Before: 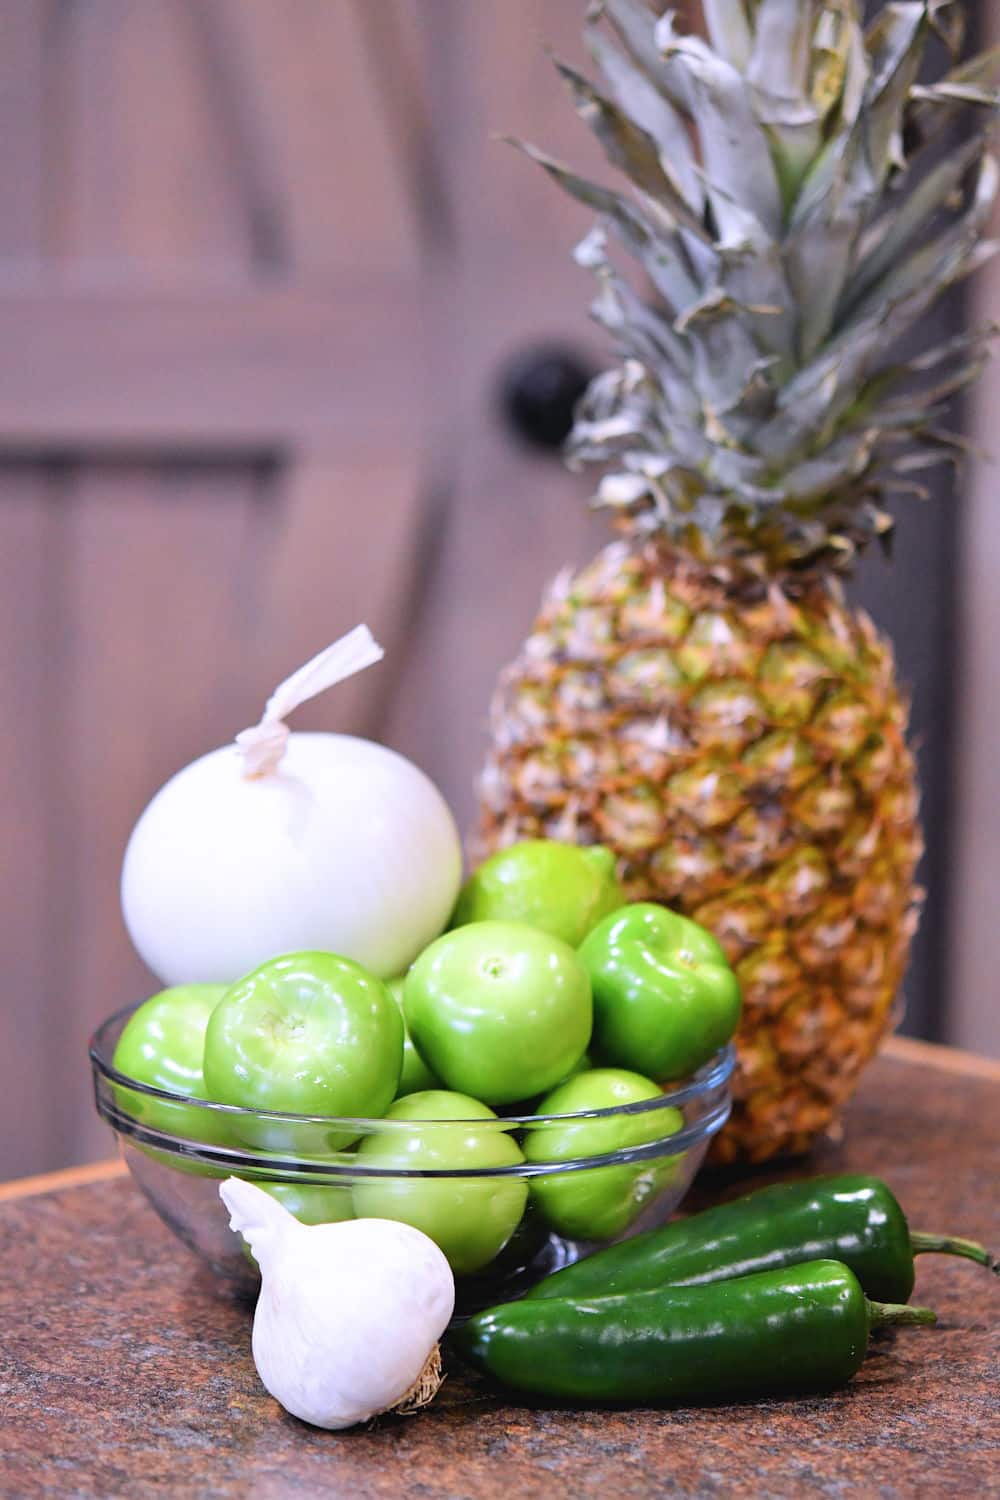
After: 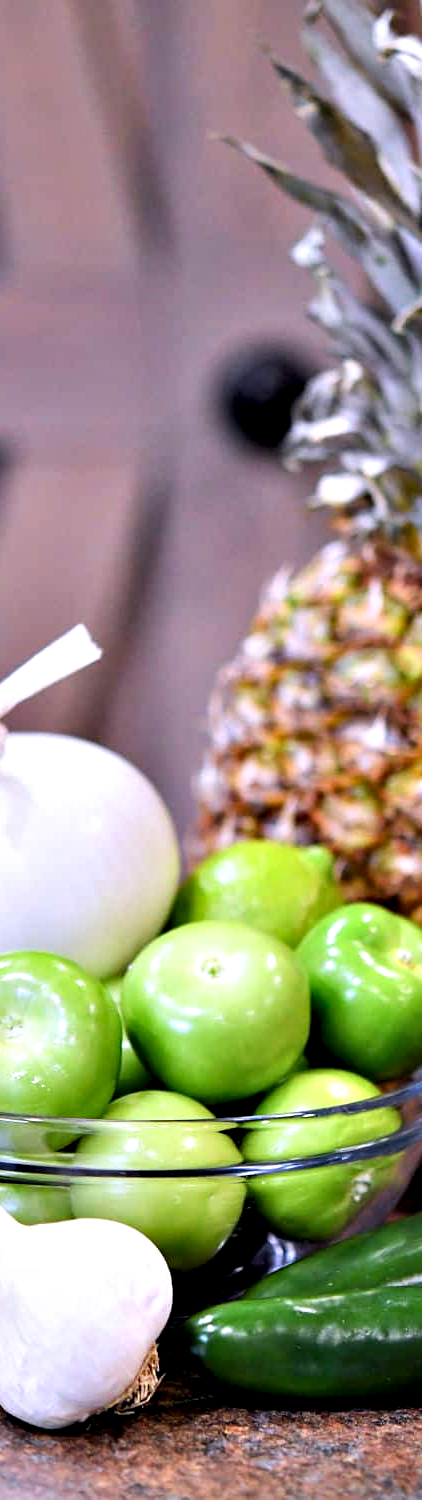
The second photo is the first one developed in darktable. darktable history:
crop: left 28.212%, right 29.538%
contrast equalizer: y [[0.6 ×6], [0.55 ×6], [0 ×6], [0 ×6], [0 ×6]]
